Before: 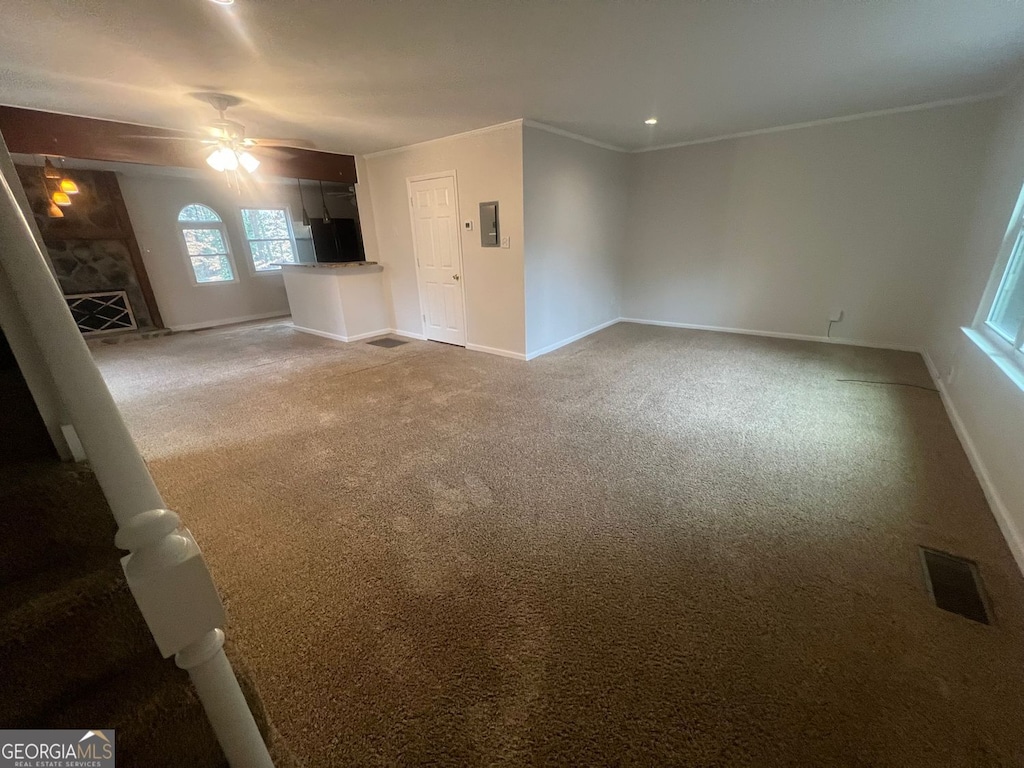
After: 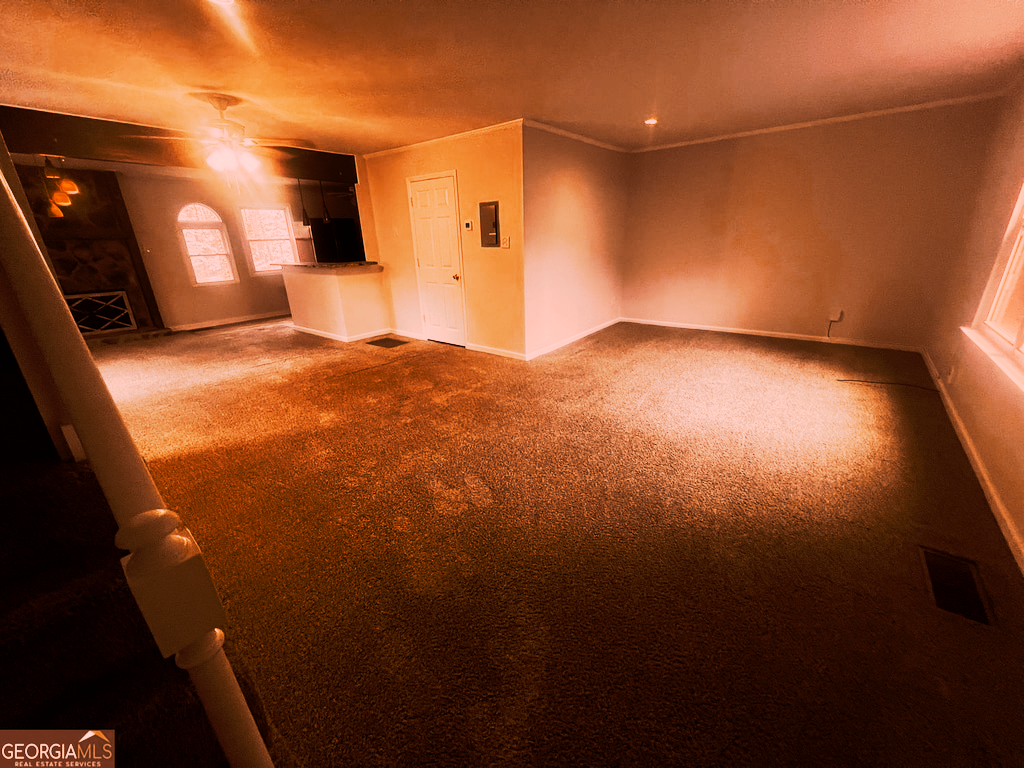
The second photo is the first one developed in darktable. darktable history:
tone curve: curves: ch0 [(0, 0) (0.003, 0.002) (0.011, 0.002) (0.025, 0.002) (0.044, 0.007) (0.069, 0.014) (0.1, 0.026) (0.136, 0.04) (0.177, 0.061) (0.224, 0.1) (0.277, 0.151) (0.335, 0.198) (0.399, 0.272) (0.468, 0.387) (0.543, 0.553) (0.623, 0.716) (0.709, 0.8) (0.801, 0.855) (0.898, 0.897) (1, 1)], preserve colors none
color look up table: target L [68.84, 57.68, 77.52, 72, 45.67, 49.08, 52.29, 43.08, 27.51, 202.02, 59.04, 68.03, 58.42, 50.54, 51.13, 48.71, 44.01, 50.99, 30.16, 28.3, 16.2, 90.83, 74.6, 78.79, 78.03, 71.5, 68.89, 63.27, 54.07, 67.99, 59.58, 67.98, 64.03, 34.03, 63.78, 27.48, 31.69, 28.64, 10.73, 22.52, 93.39, 72.87, 81.75, 69.06, 68.08, 67.03, 69.75, 45.45, 6.199], target a [41.22, 39.61, 35, 38.51, 22.48, 22.63, 16.8, 21.95, 24.98, 0, 34.21, 39.31, 34.38, 20.28, 20.38, 18.7, 17.49, 17.88, 26.63, 22.8, 18.41, 30.58, 37.85, 35.91, 37.23, 31.54, 33.7, 35.53, 14.02, 34.44, 31.26, 34.42, 34.69, 24.59, 34.32, 21.29, 22.93, 23.7, 15.6, 17.06, 27.74, 37, 35.47, 39.23, 34.99, 38.45, 40.89, 17.78, 4.4], target b [26, 44.12, 27.05, 25.27, 41.76, 42.01, 38.22, 41.08, 33.94, -0.001, 41.51, 27.98, 41.53, 41.63, 41.75, 41.33, 40.19, 41.3, 35.94, 34.79, 20.82, 27.06, 27.64, 23.4, 31.25, 45.56, 46.18, 42.9, 14.13, 44.99, 32.1, 45.09, 42.87, 38.09, 42.98, 27.46, 37.01, 35.24, 13.32, 28.63, 21.23, 27.65, 29.28, 30.4, 42.23, 27.26, 24.81, 40.57, 9.95], num patches 49
